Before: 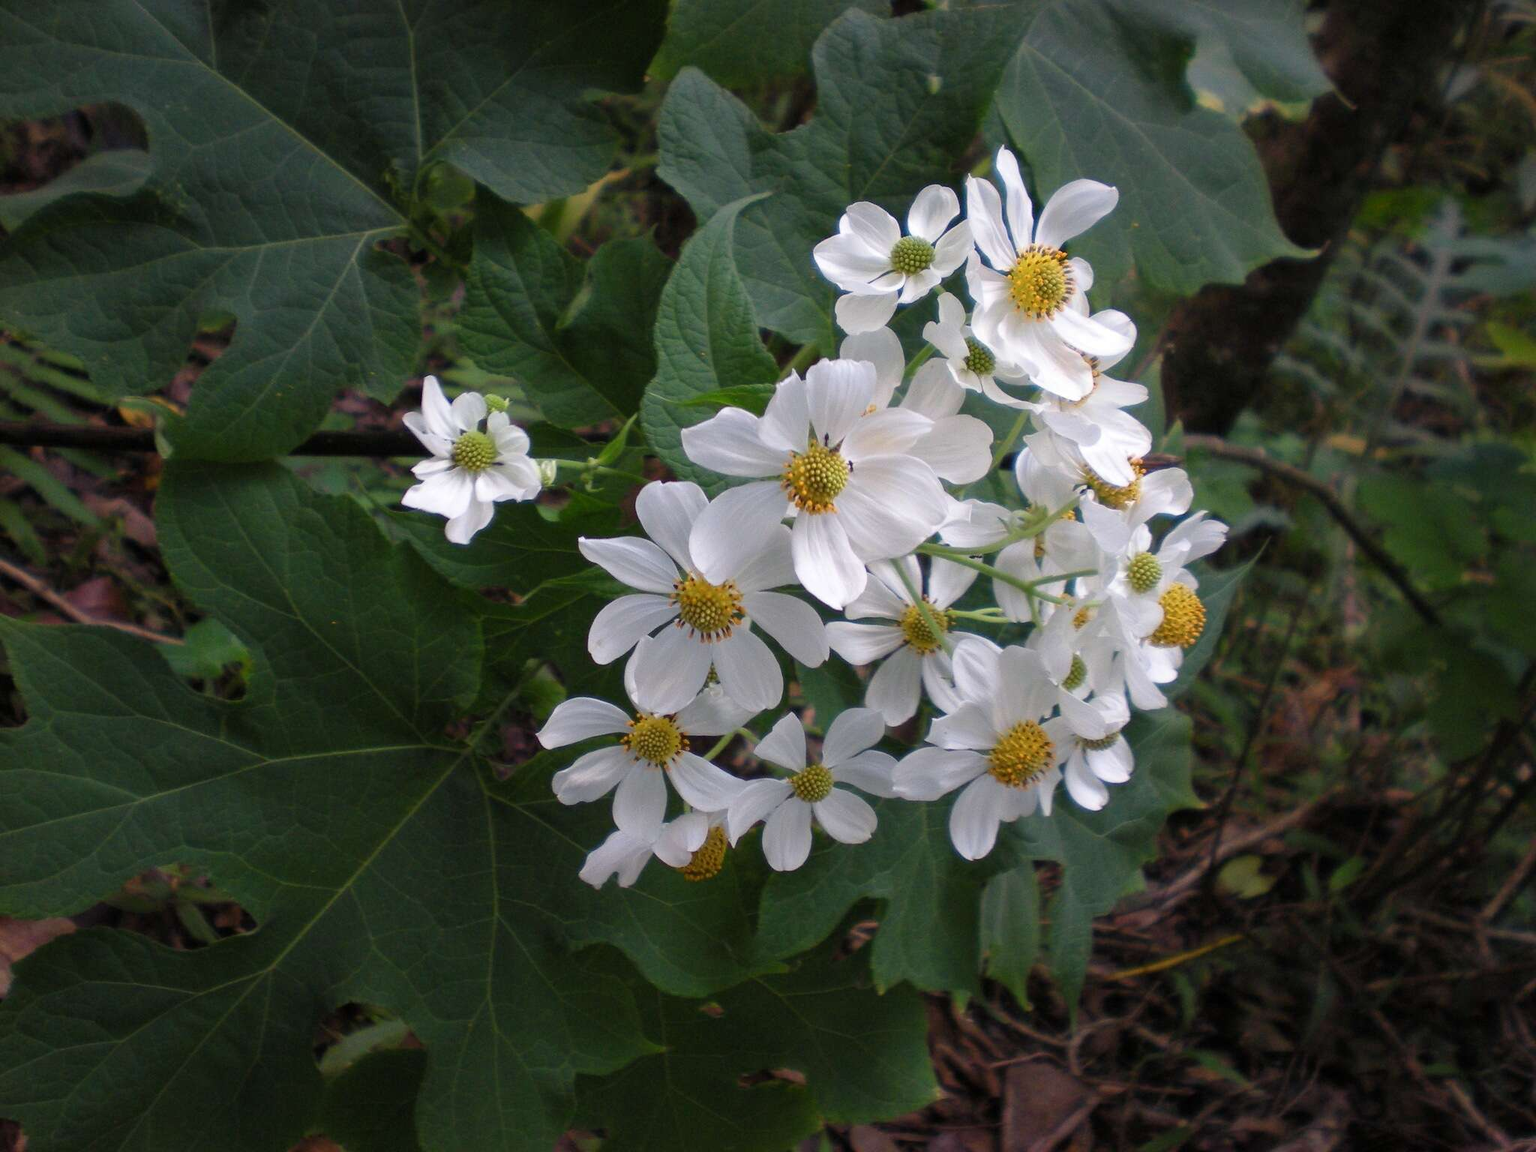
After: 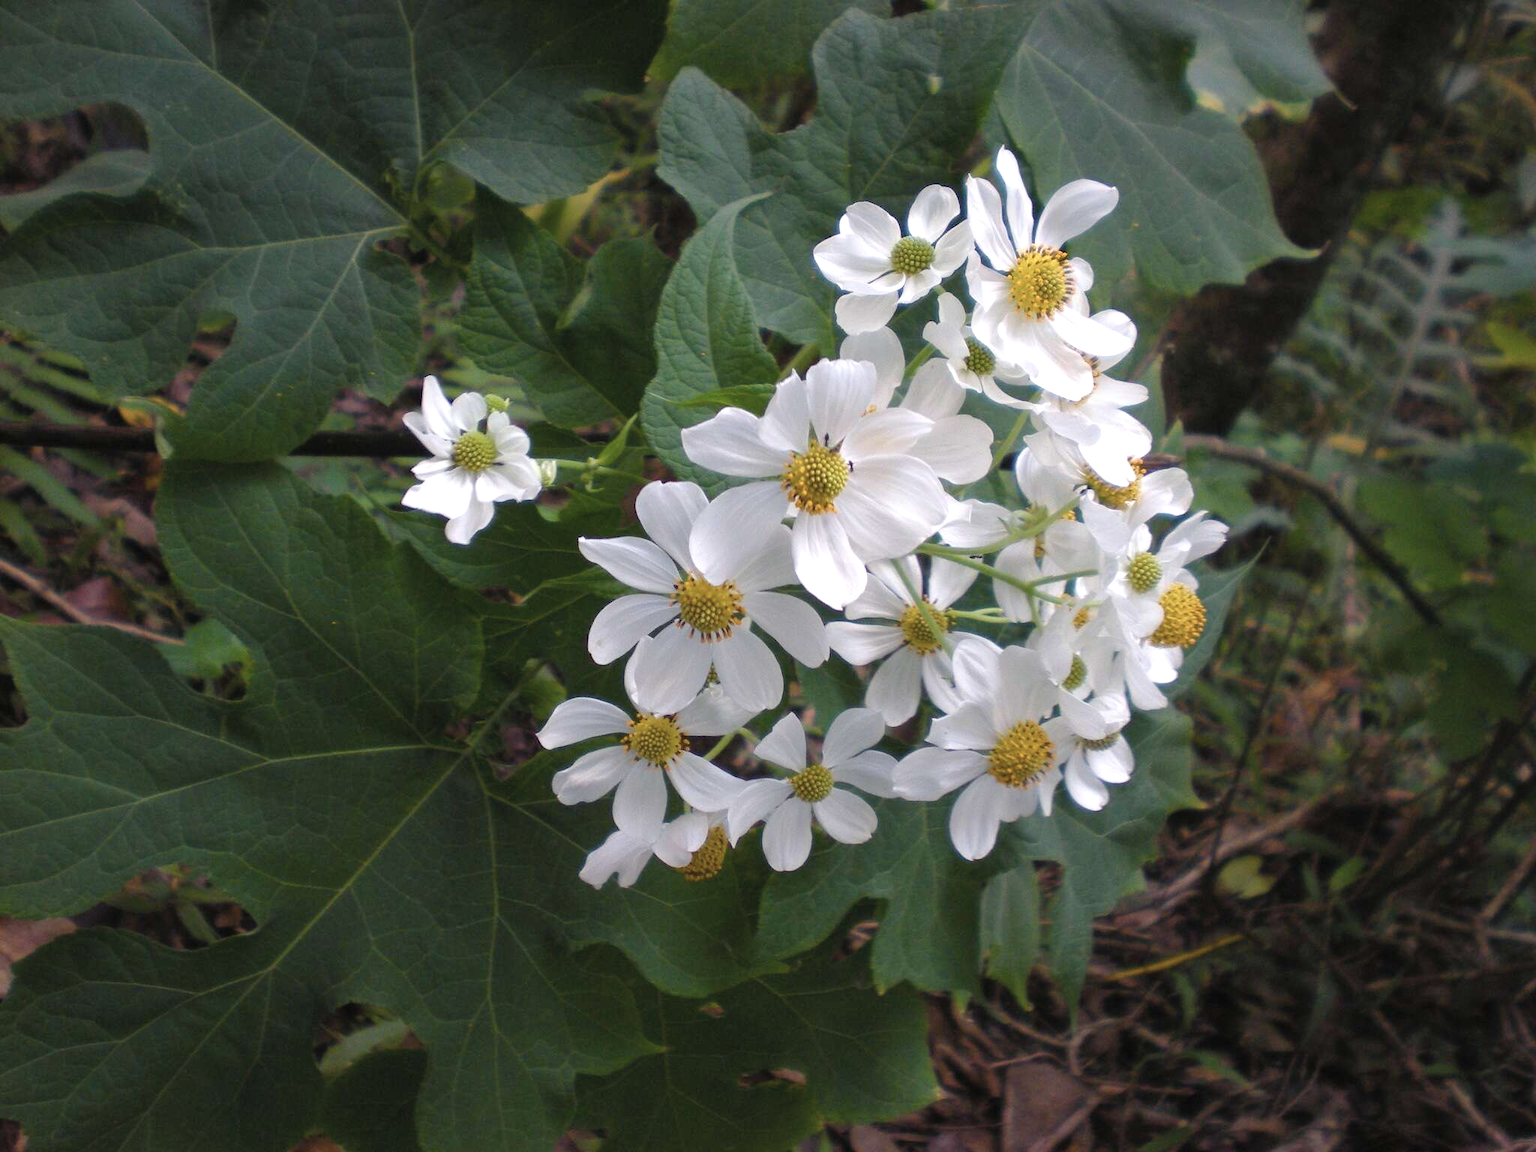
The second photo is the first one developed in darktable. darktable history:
color balance rgb: perceptual saturation grading › global saturation 28.77%, perceptual saturation grading › mid-tones 12.343%, perceptual saturation grading › shadows 9.334%, perceptual brilliance grading › global brilliance 10.309%, perceptual brilliance grading › shadows 15.321%, global vibrance 20%
contrast brightness saturation: contrast -0.045, saturation -0.413
